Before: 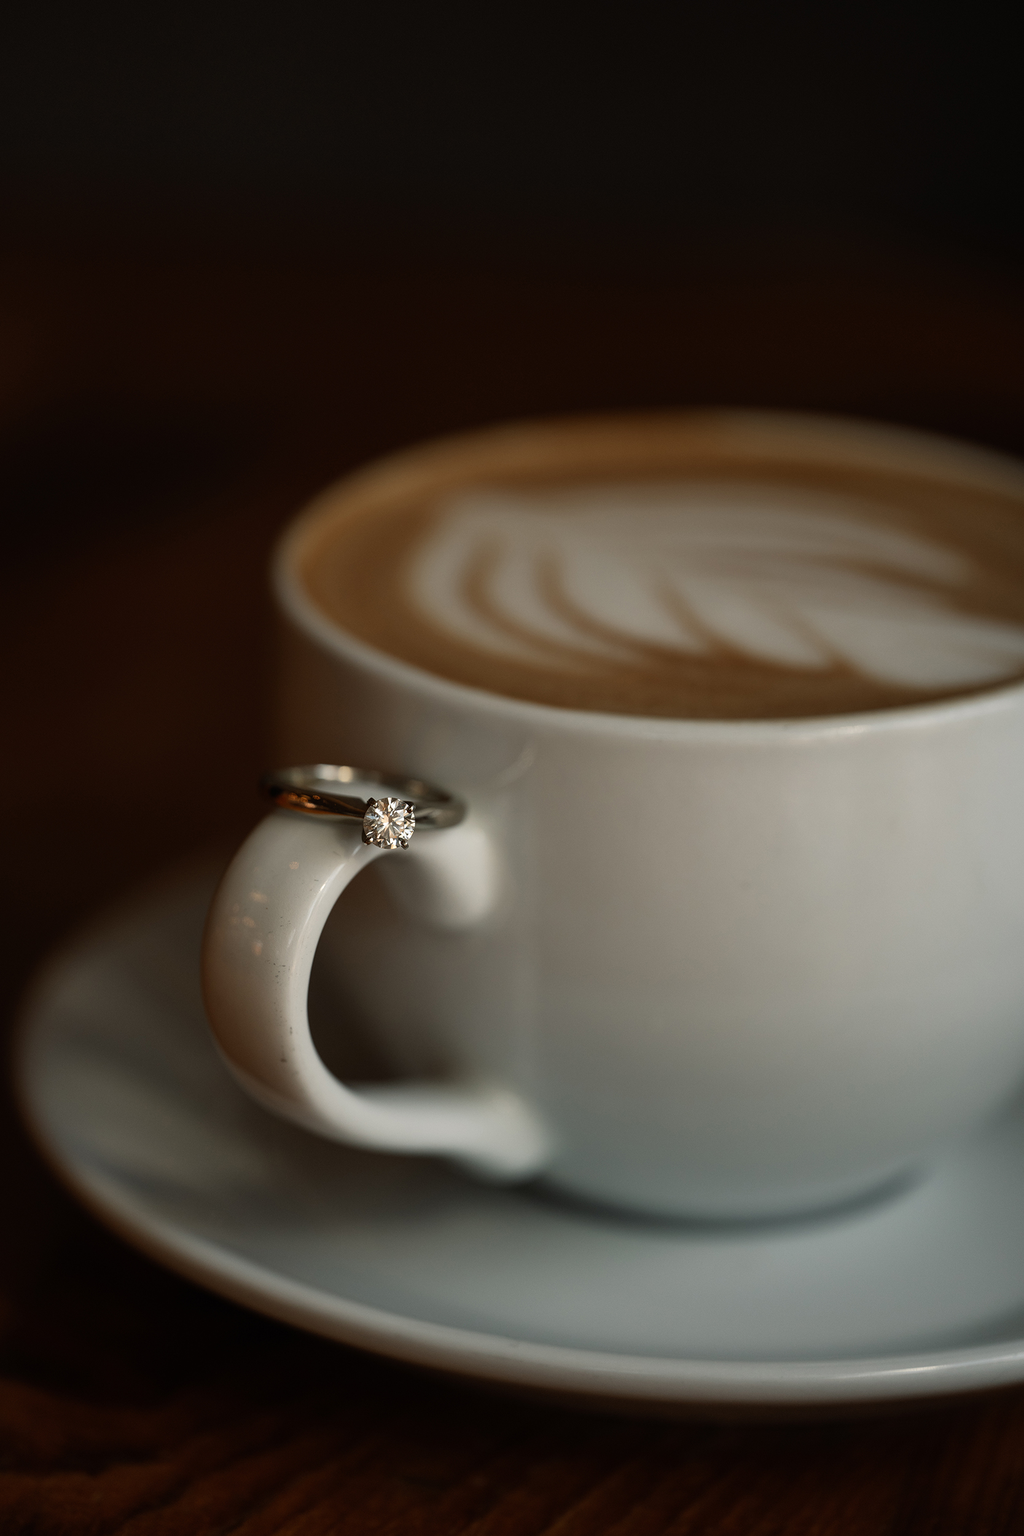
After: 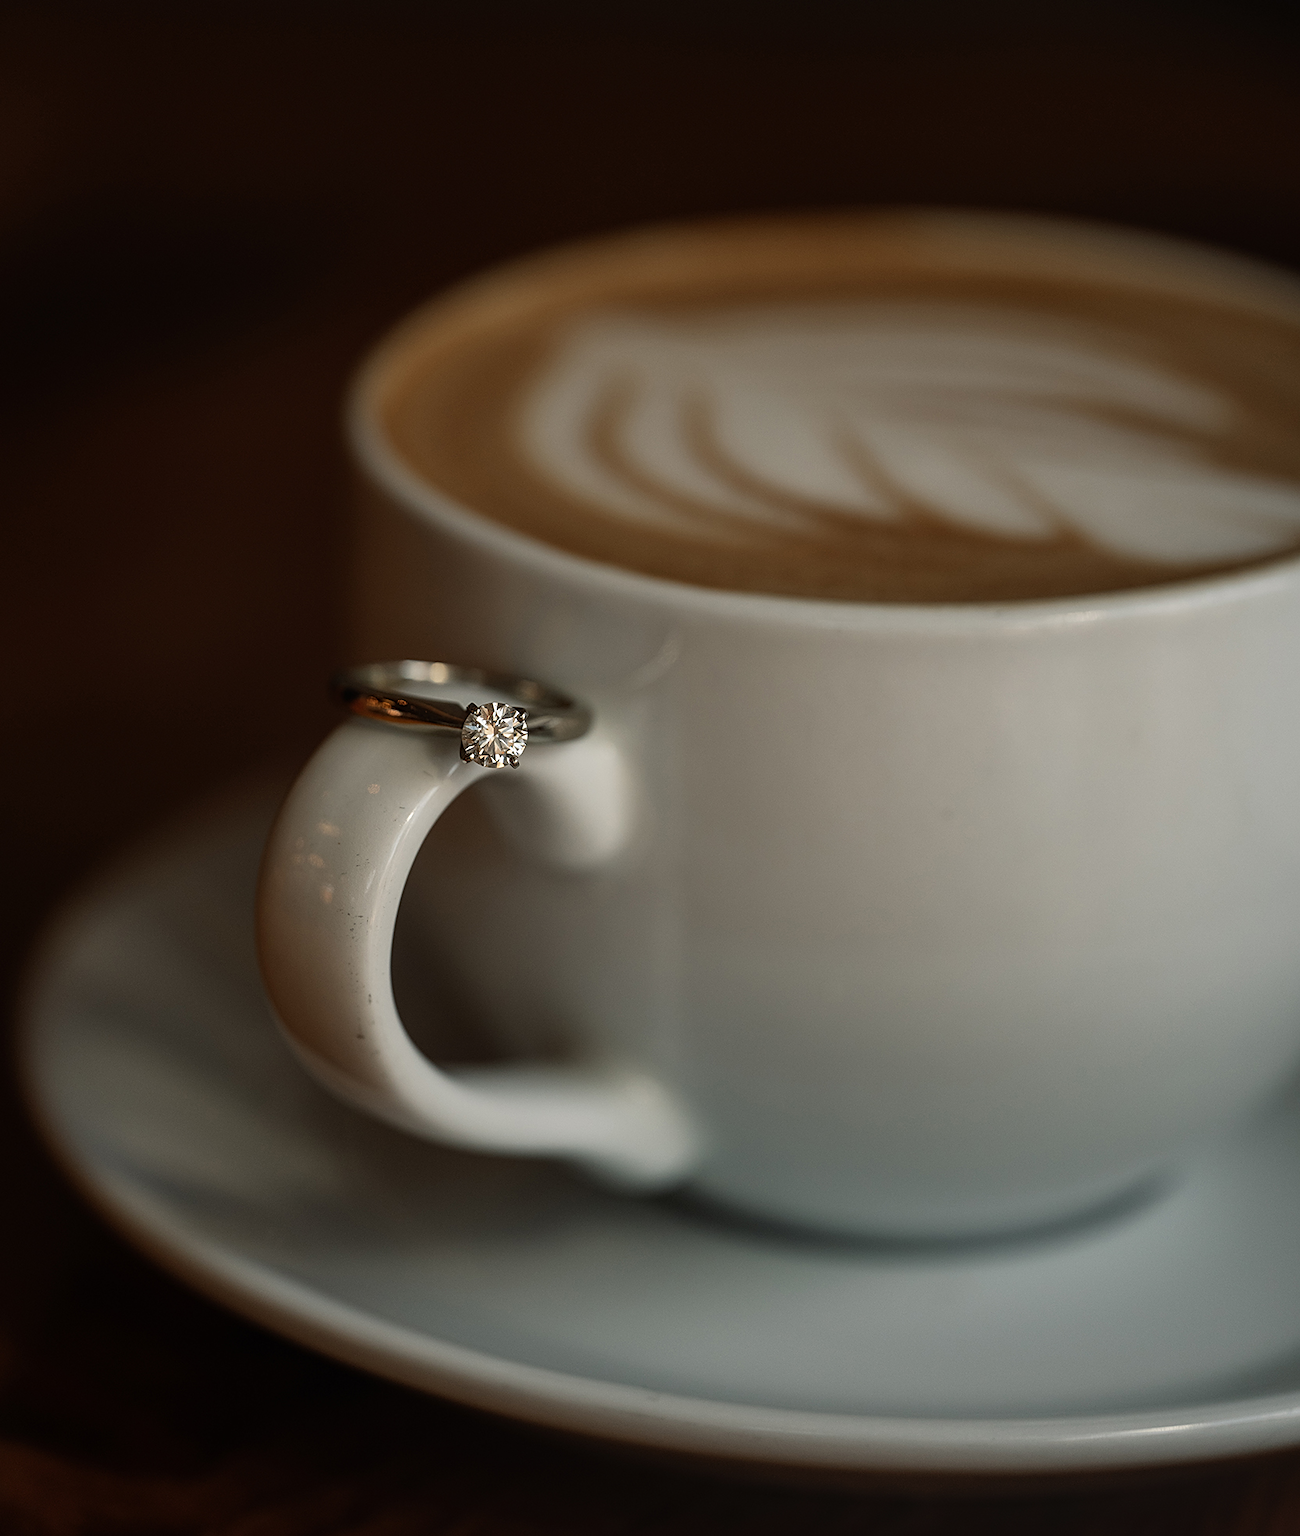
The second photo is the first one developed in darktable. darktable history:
crop and rotate: top 15.943%, bottom 5.306%
local contrast: detail 110%
sharpen: on, module defaults
